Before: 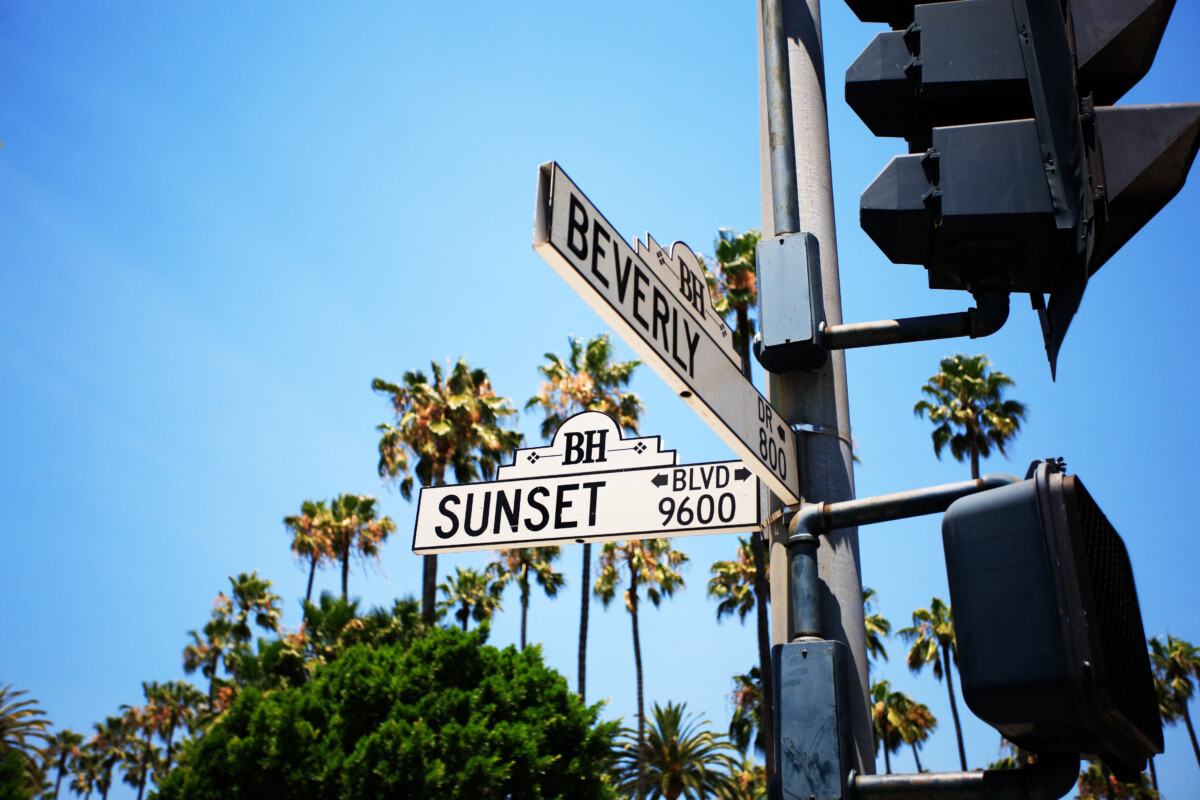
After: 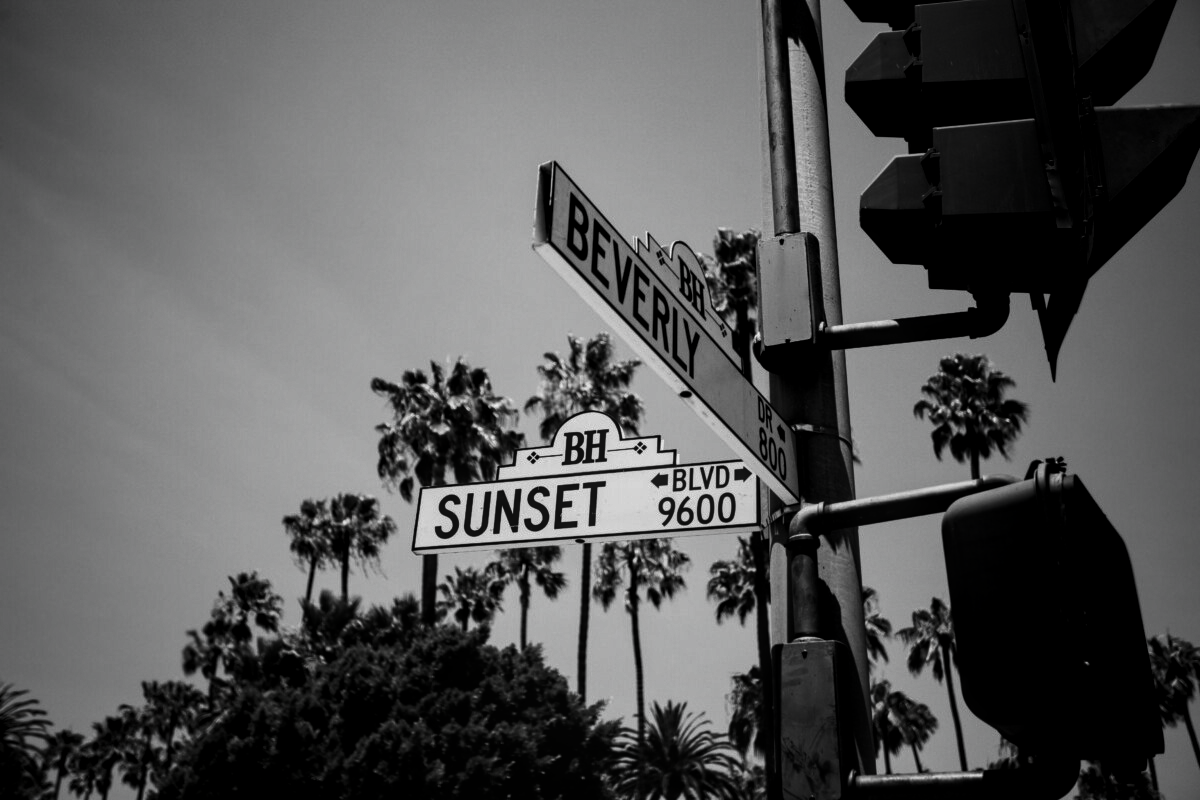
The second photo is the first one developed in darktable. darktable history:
local contrast: on, module defaults
contrast brightness saturation: contrast -0.04, brightness -0.58, saturation -0.991
